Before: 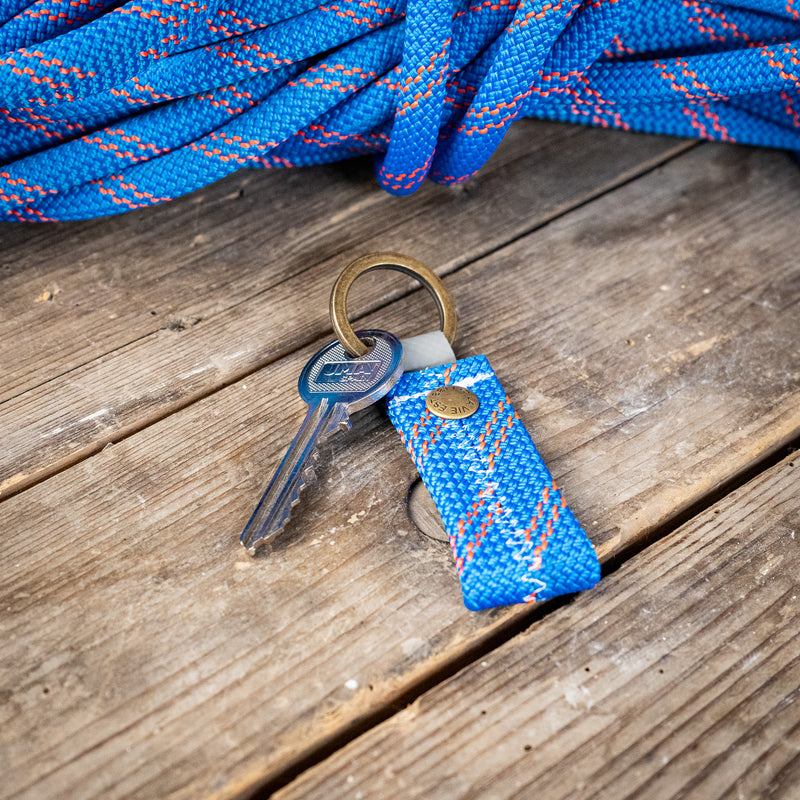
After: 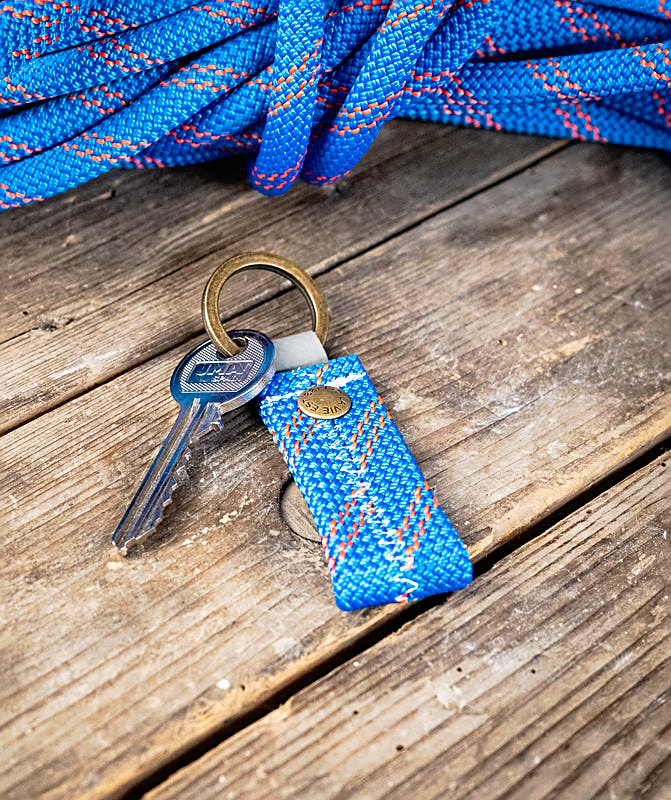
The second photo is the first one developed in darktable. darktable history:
crop: left 16.081%
tone curve: curves: ch0 [(0, 0) (0.003, 0.005) (0.011, 0.008) (0.025, 0.014) (0.044, 0.021) (0.069, 0.027) (0.1, 0.041) (0.136, 0.083) (0.177, 0.138) (0.224, 0.197) (0.277, 0.259) (0.335, 0.331) (0.399, 0.399) (0.468, 0.476) (0.543, 0.547) (0.623, 0.635) (0.709, 0.753) (0.801, 0.847) (0.898, 0.94) (1, 1)], preserve colors none
sharpen: on, module defaults
